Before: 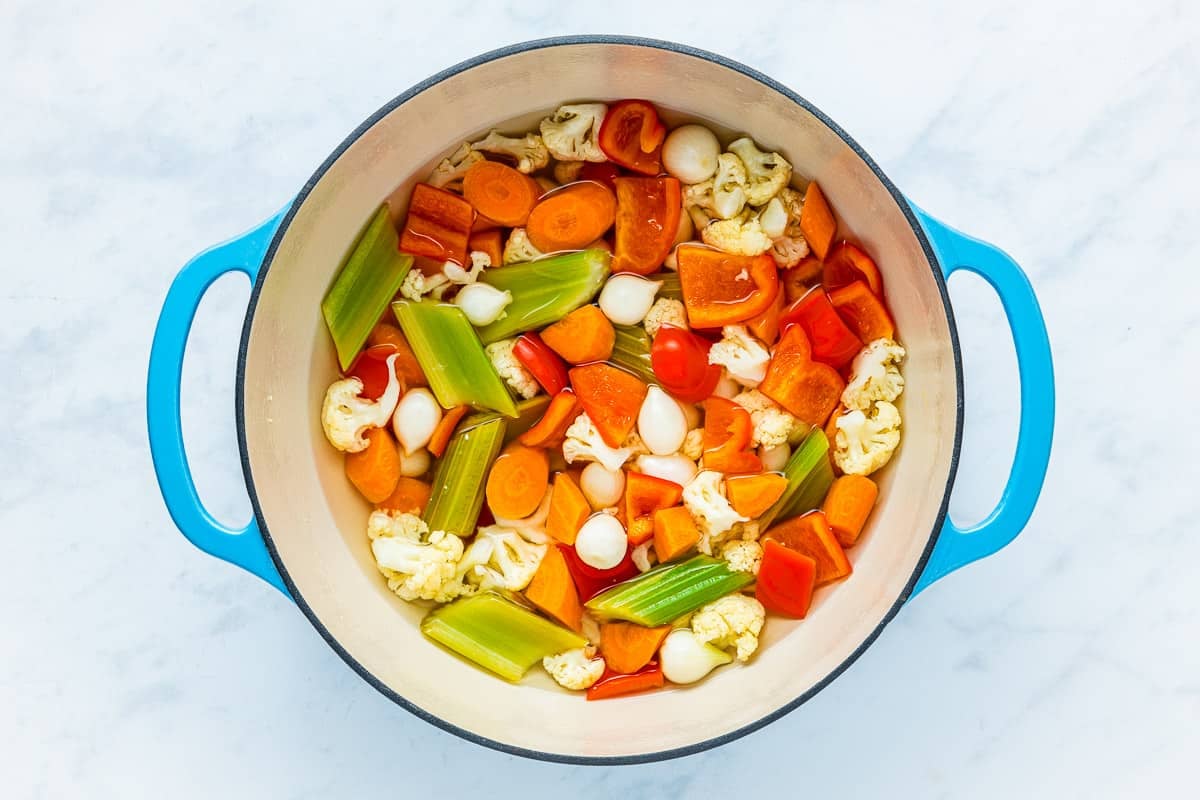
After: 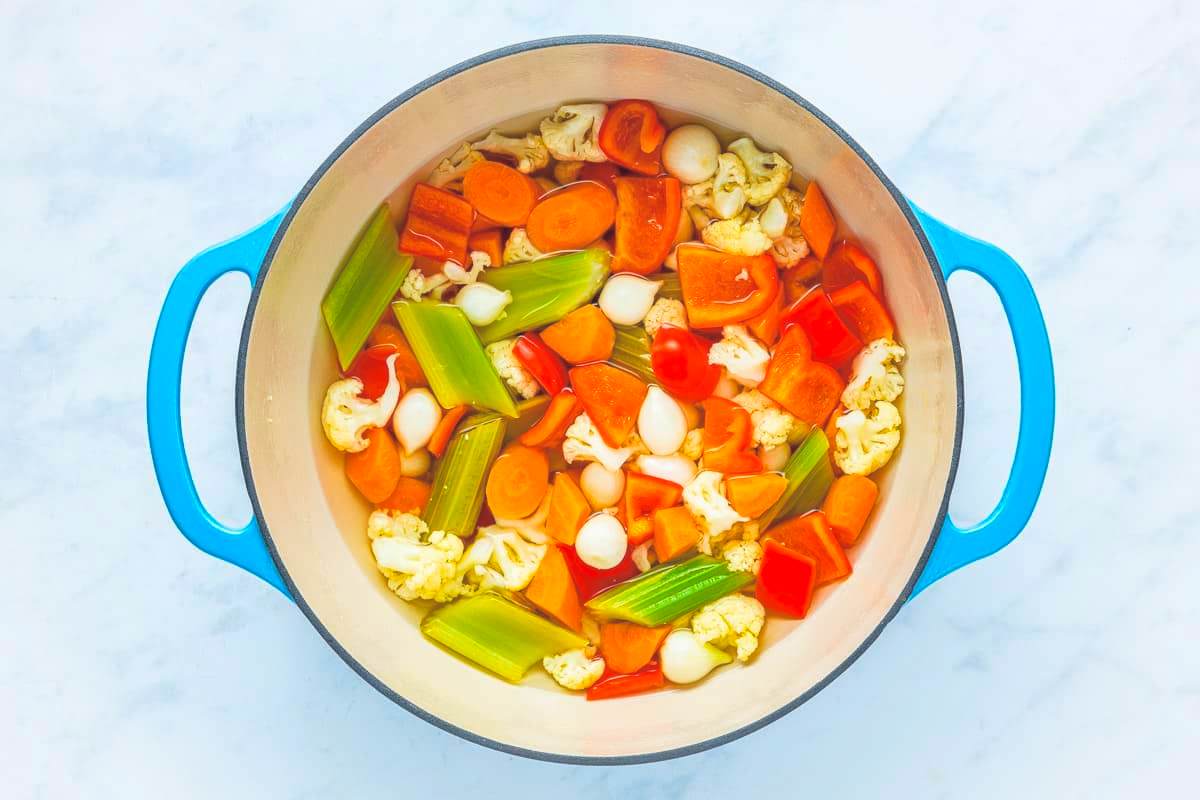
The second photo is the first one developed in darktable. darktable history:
contrast brightness saturation: contrast 0.096, brightness 0.312, saturation 0.14
shadows and highlights: on, module defaults
